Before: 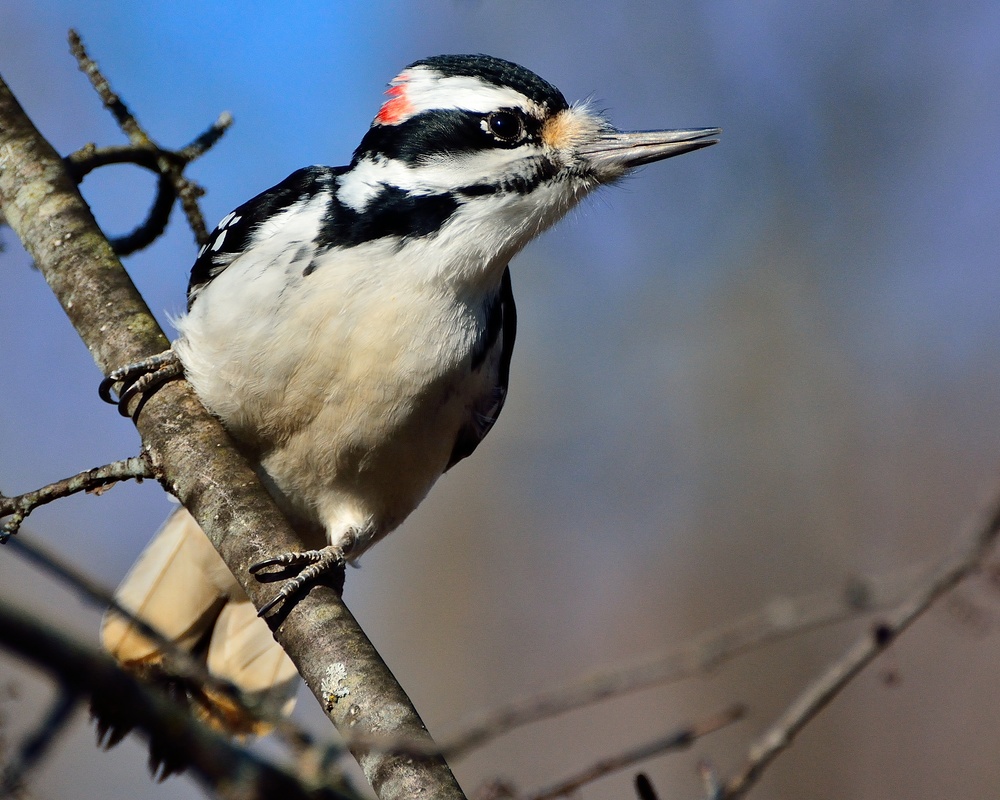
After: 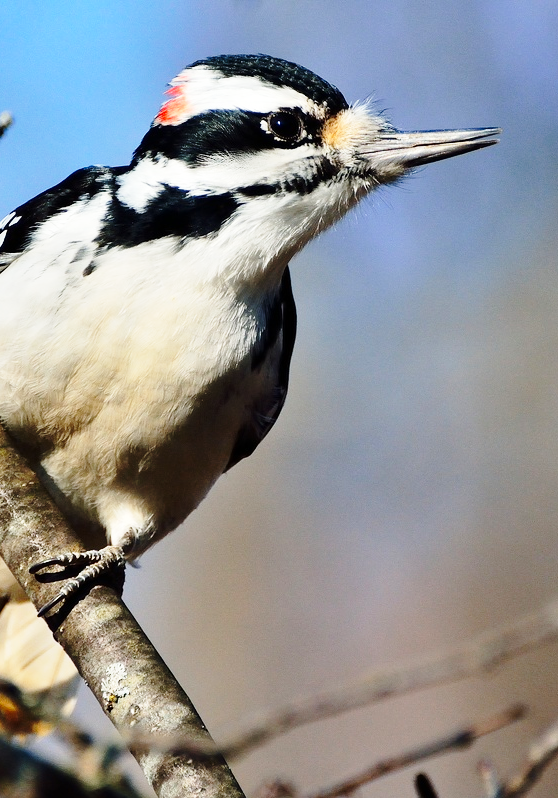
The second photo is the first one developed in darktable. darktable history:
crop: left 22.088%, right 22.025%, bottom 0.003%
base curve: curves: ch0 [(0, 0) (0.028, 0.03) (0.121, 0.232) (0.46, 0.748) (0.859, 0.968) (1, 1)], preserve colors none
